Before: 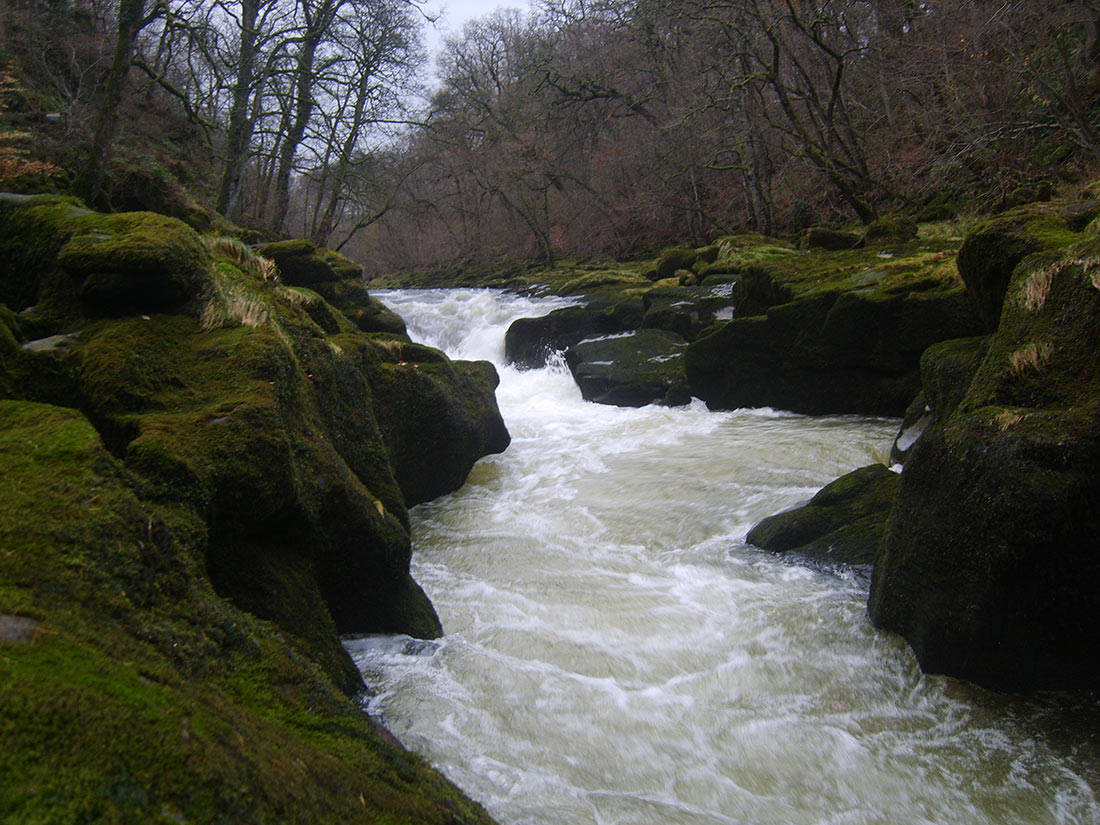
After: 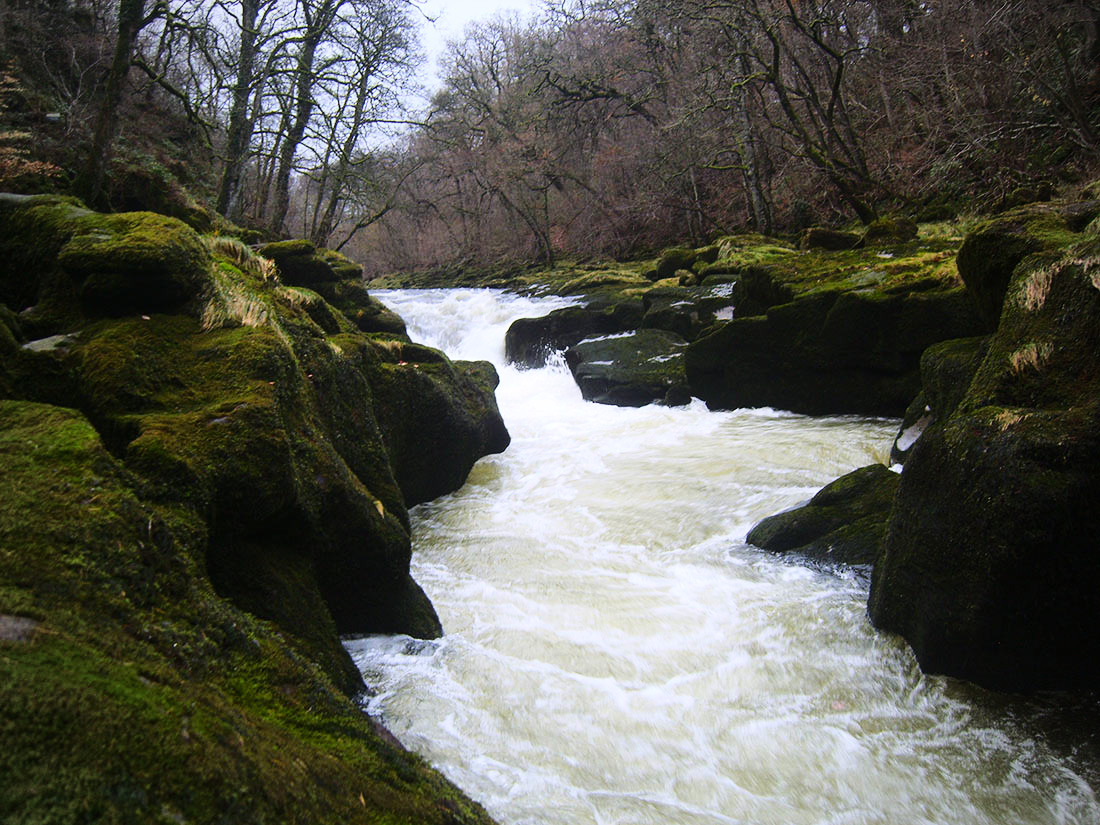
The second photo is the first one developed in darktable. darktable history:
base curve: curves: ch0 [(0, 0) (0.028, 0.03) (0.121, 0.232) (0.46, 0.748) (0.859, 0.968) (1, 1)]
color balance rgb: perceptual saturation grading › global saturation 0.45%, global vibrance 20%
vignetting: fall-off radius 60.33%
